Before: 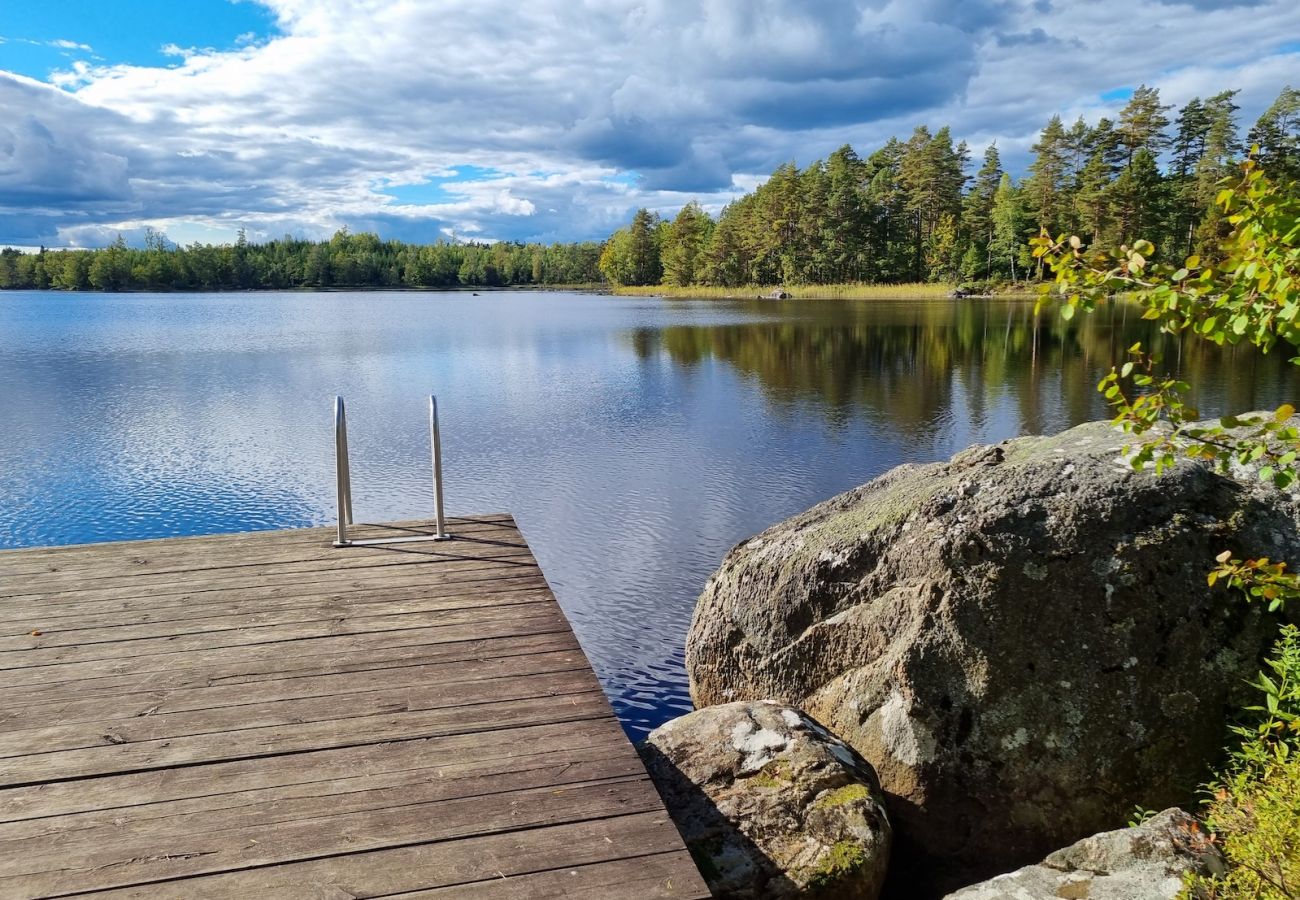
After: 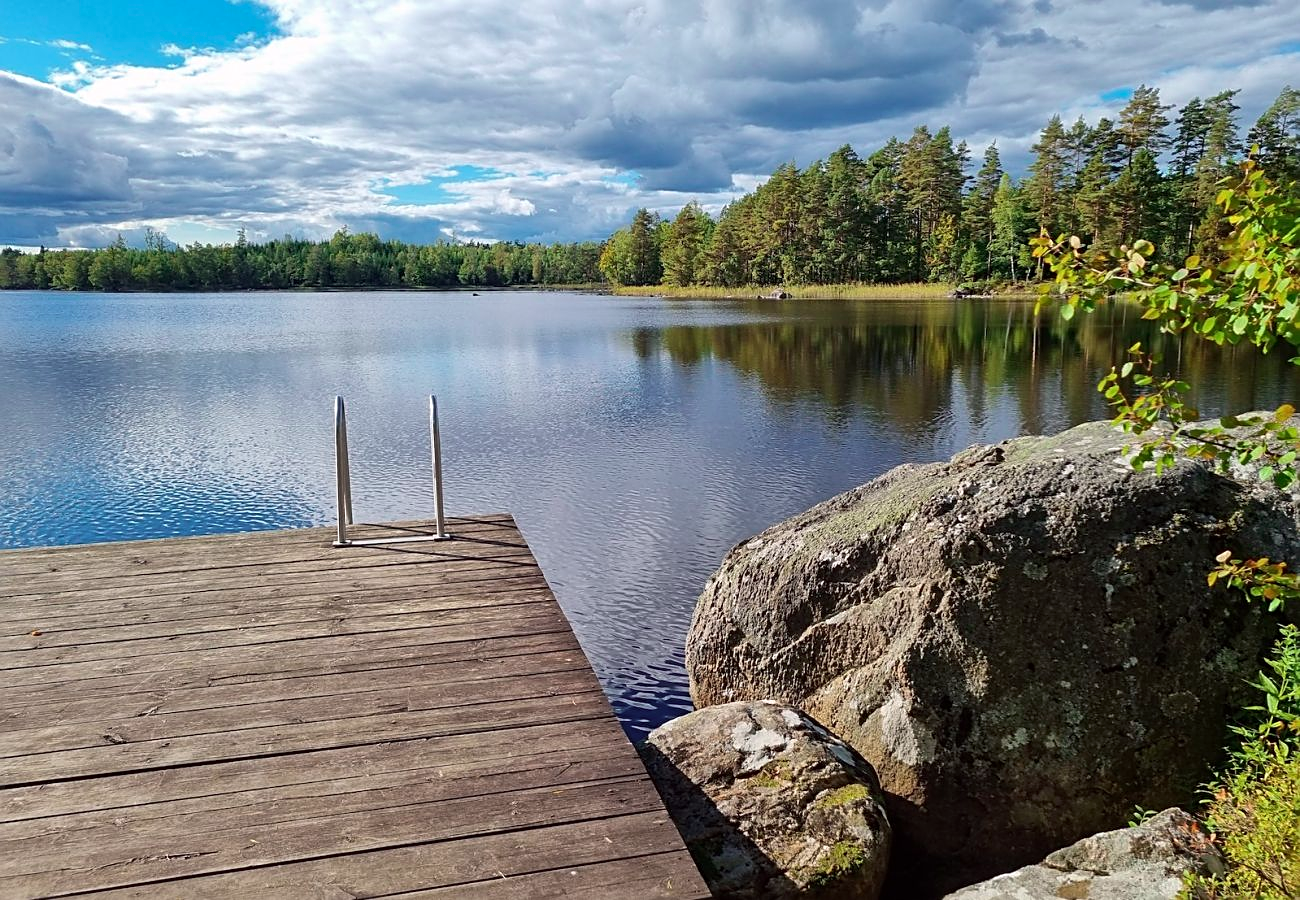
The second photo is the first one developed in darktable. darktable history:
tone curve: curves: ch0 [(0, 0) (0.253, 0.237) (1, 1)]; ch1 [(0, 0) (0.411, 0.385) (0.502, 0.506) (0.557, 0.565) (0.66, 0.683) (1, 1)]; ch2 [(0, 0) (0.394, 0.413) (0.5, 0.5) (1, 1)], color space Lab, independent channels, preserve colors none
sharpen: on, module defaults
